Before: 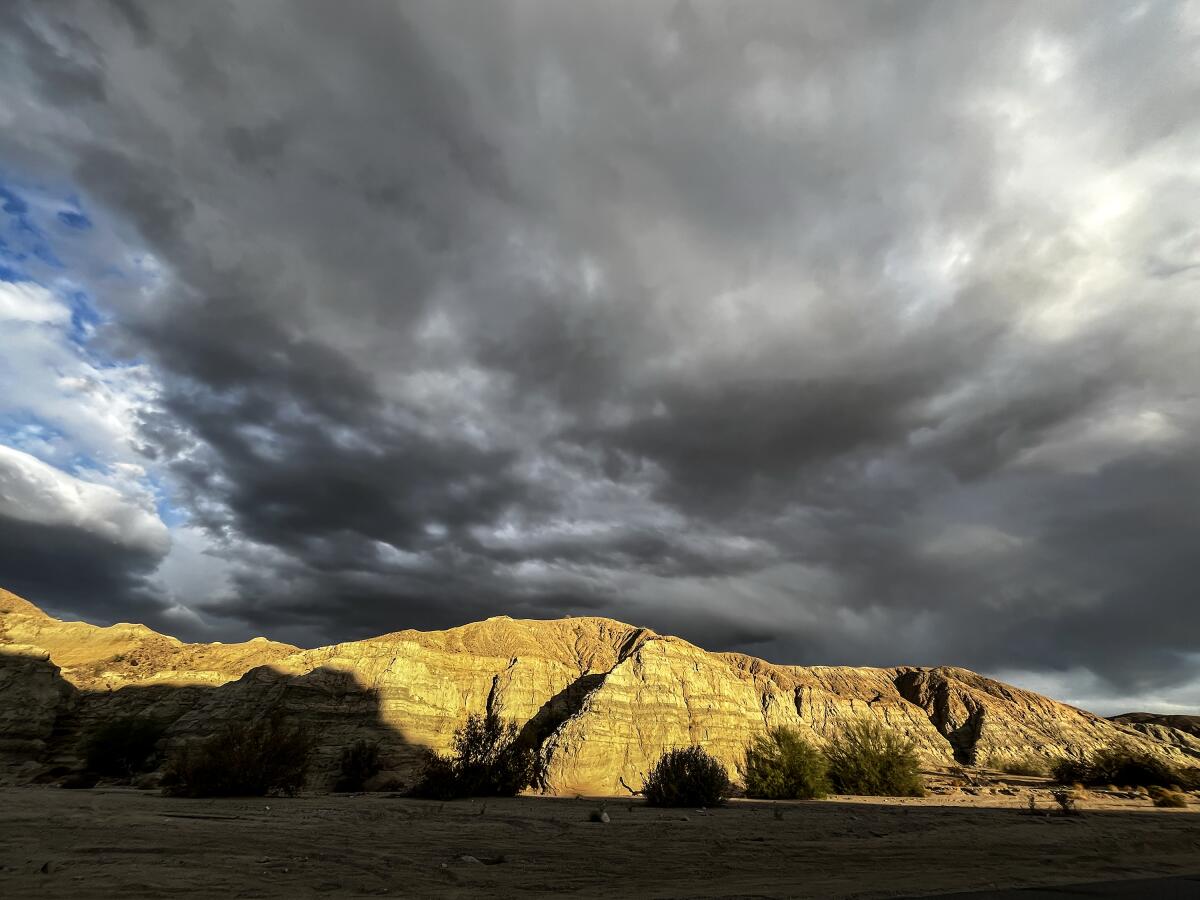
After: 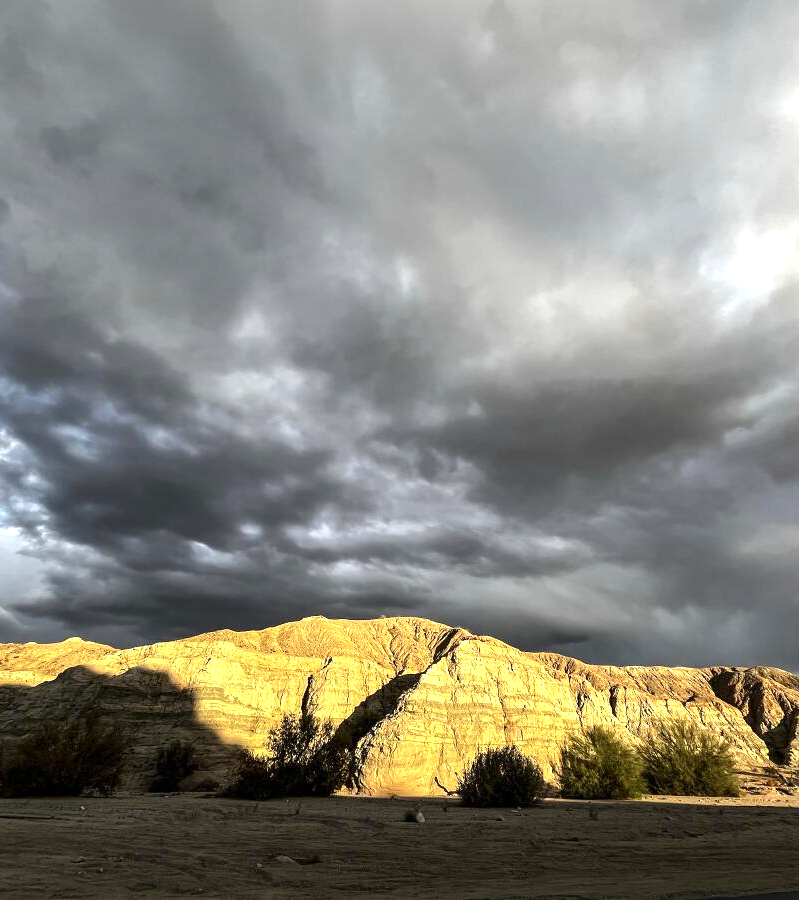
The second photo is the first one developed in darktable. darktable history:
exposure: exposure 0.762 EV, compensate highlight preservation false
crop: left 15.434%, right 17.903%
